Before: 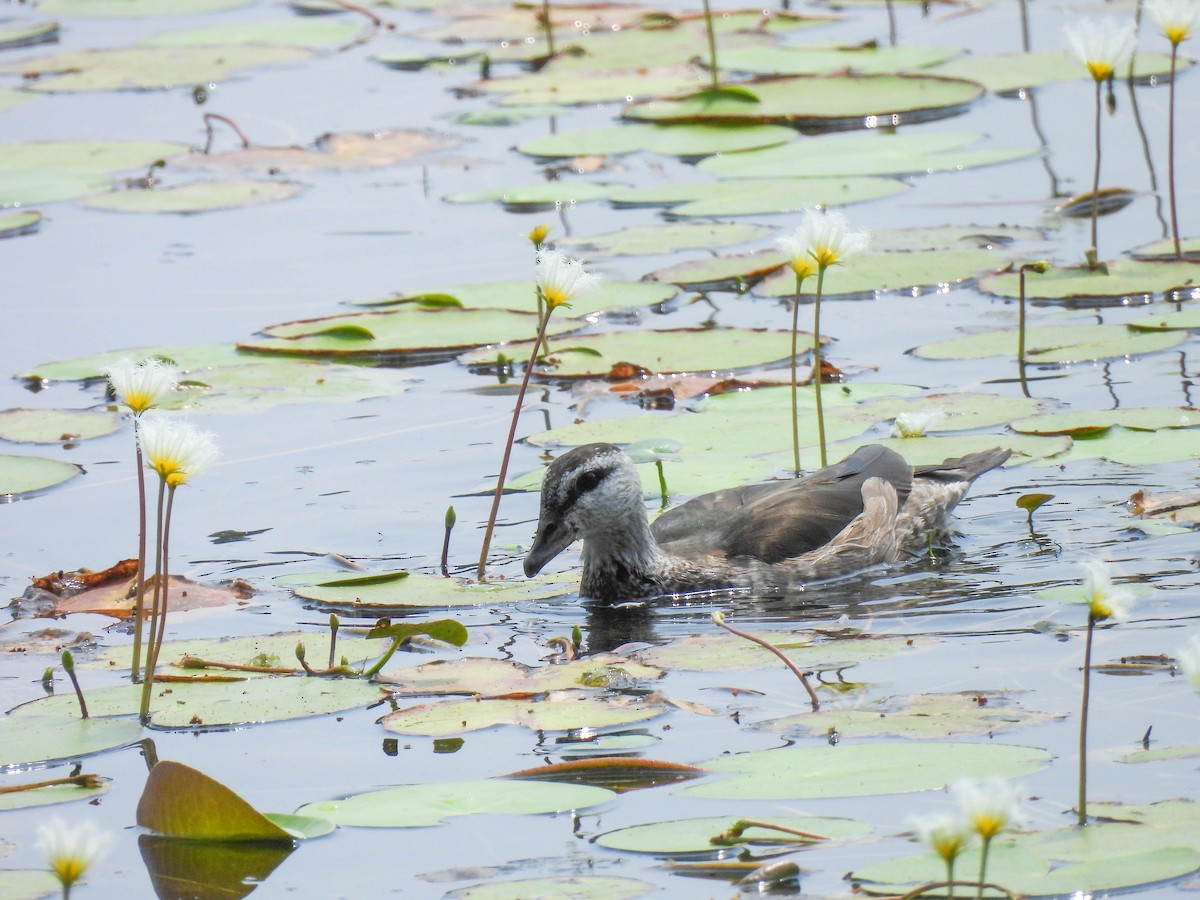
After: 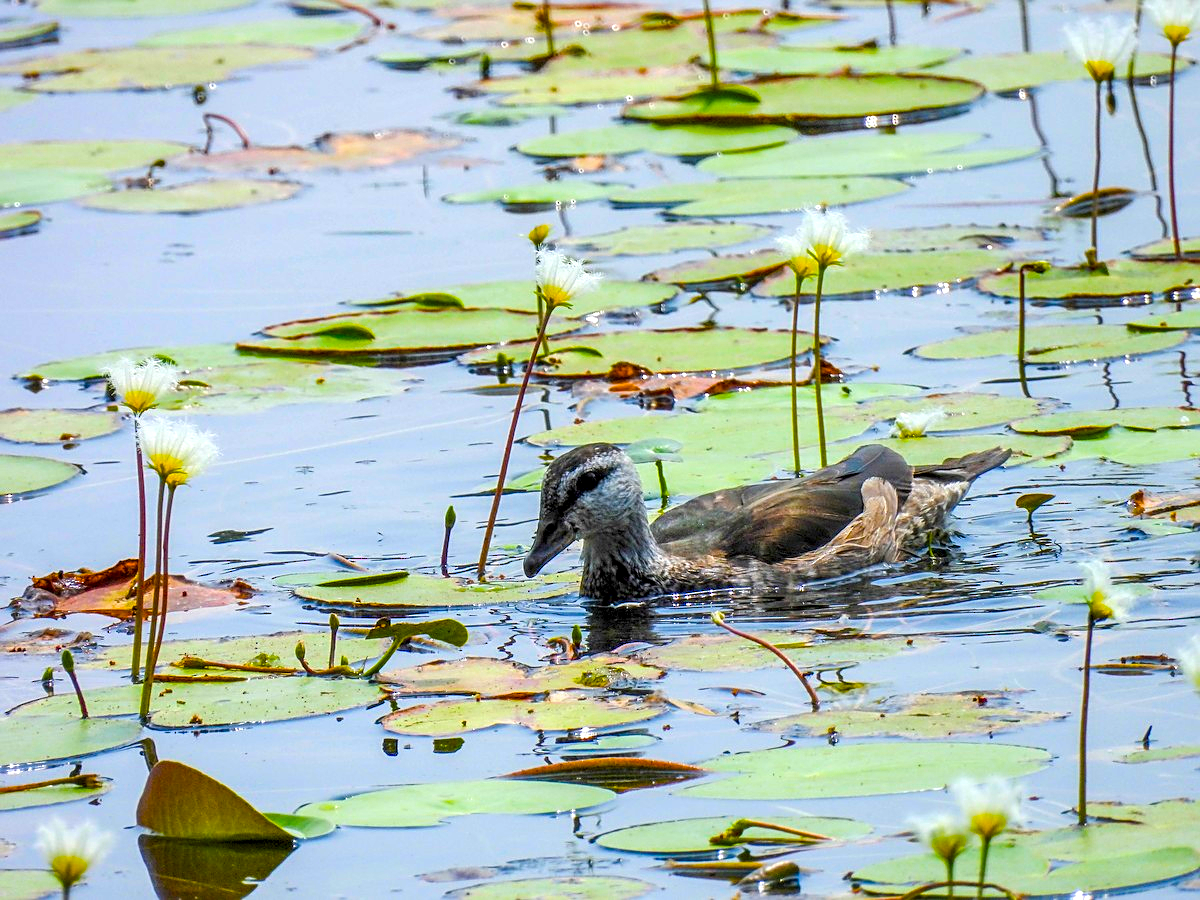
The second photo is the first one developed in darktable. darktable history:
sharpen: on, module defaults
color balance rgb: perceptual saturation grading › global saturation 65.041%, perceptual saturation grading › highlights 59.841%, perceptual saturation grading › mid-tones 49.763%, perceptual saturation grading › shadows 49.674%, global vibrance 20%
local contrast: detail 160%
